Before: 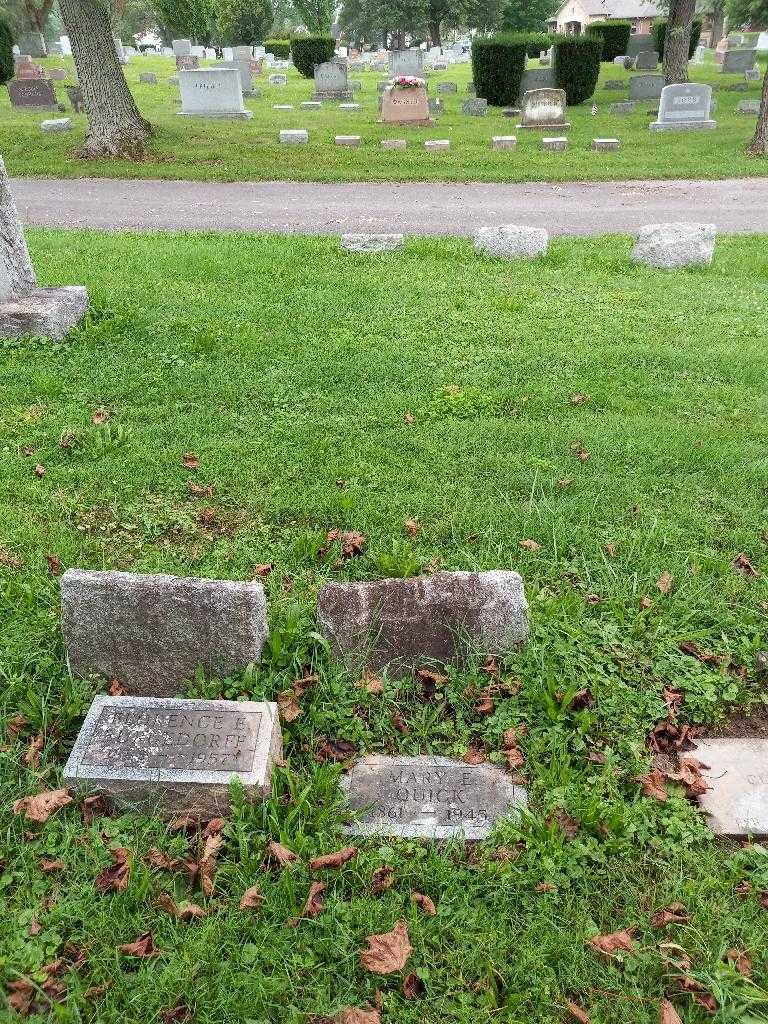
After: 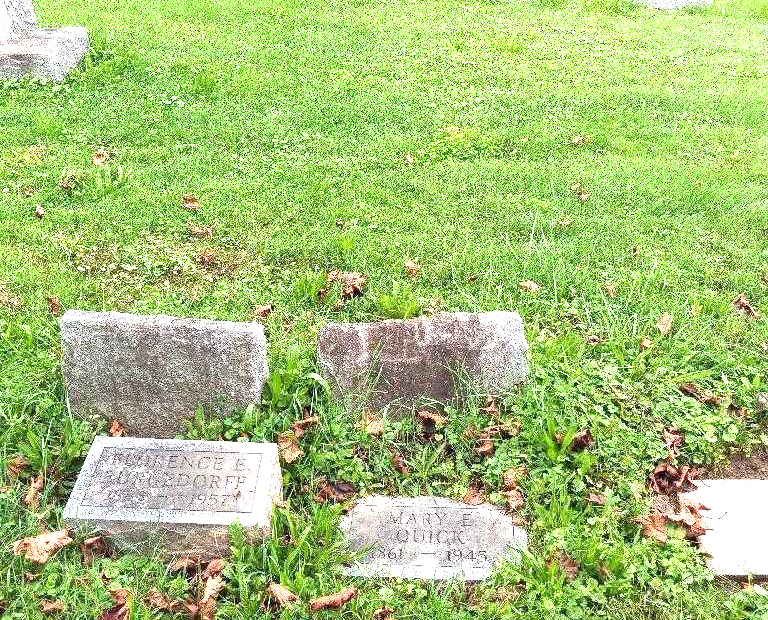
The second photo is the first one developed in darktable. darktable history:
exposure: black level correction 0, exposure 1.383 EV, compensate exposure bias true, compensate highlight preservation false
crop and rotate: top 25.32%, bottom 14.036%
tone equalizer: edges refinement/feathering 500, mask exposure compensation -1.57 EV, preserve details no
